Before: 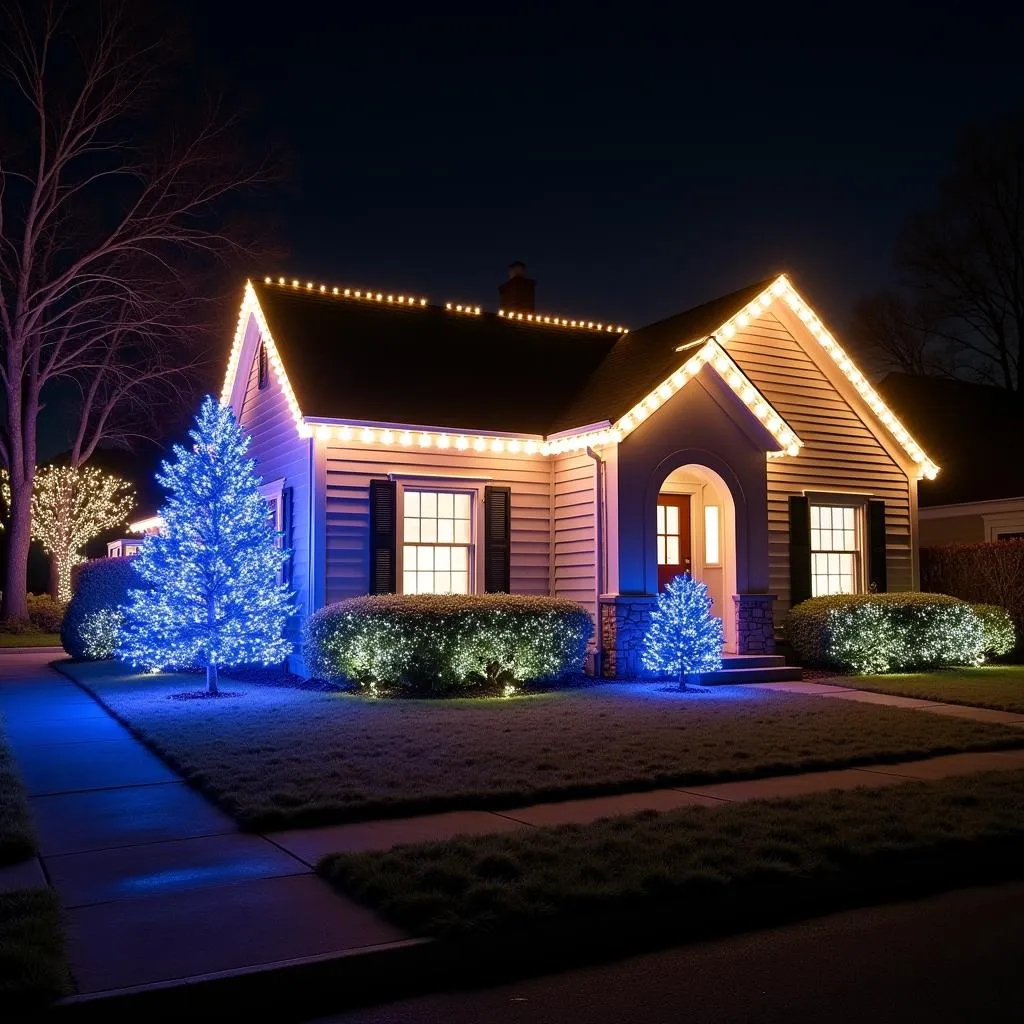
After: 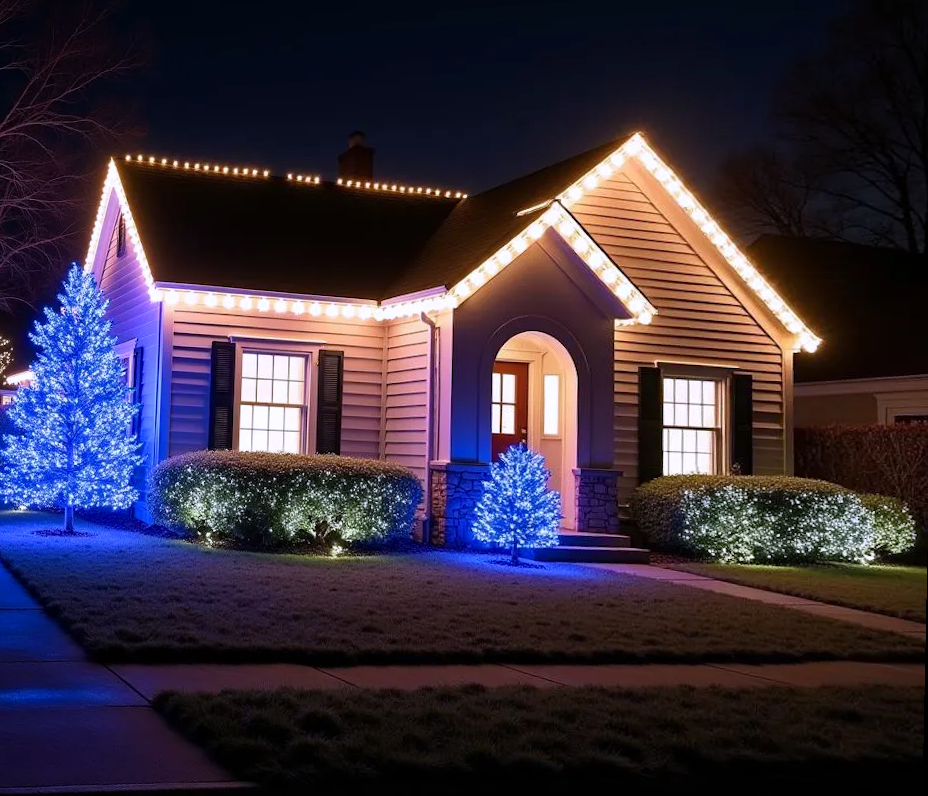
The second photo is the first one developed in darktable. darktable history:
rotate and perspective: rotation 1.69°, lens shift (vertical) -0.023, lens shift (horizontal) -0.291, crop left 0.025, crop right 0.988, crop top 0.092, crop bottom 0.842
color calibration: illuminant custom, x 0.363, y 0.385, temperature 4528.03 K
crop and rotate: left 8.262%, top 9.226%
